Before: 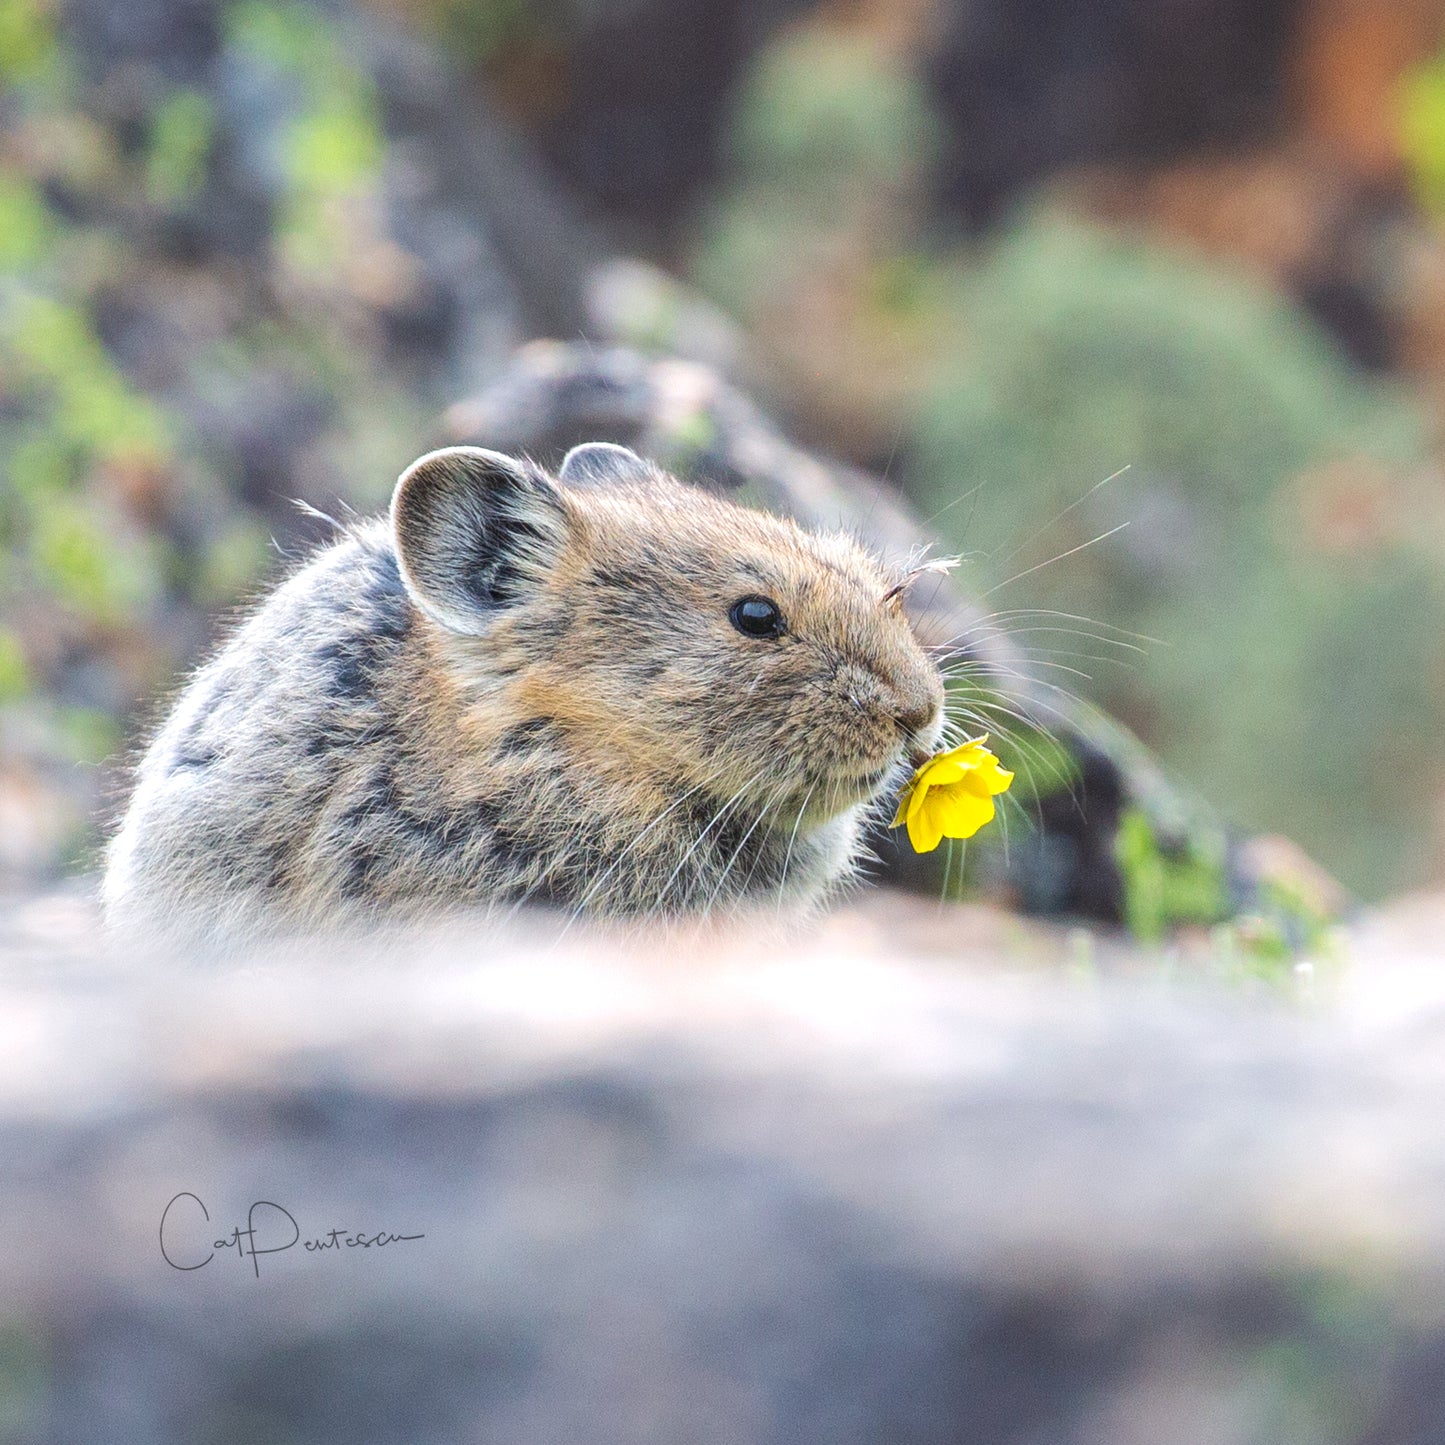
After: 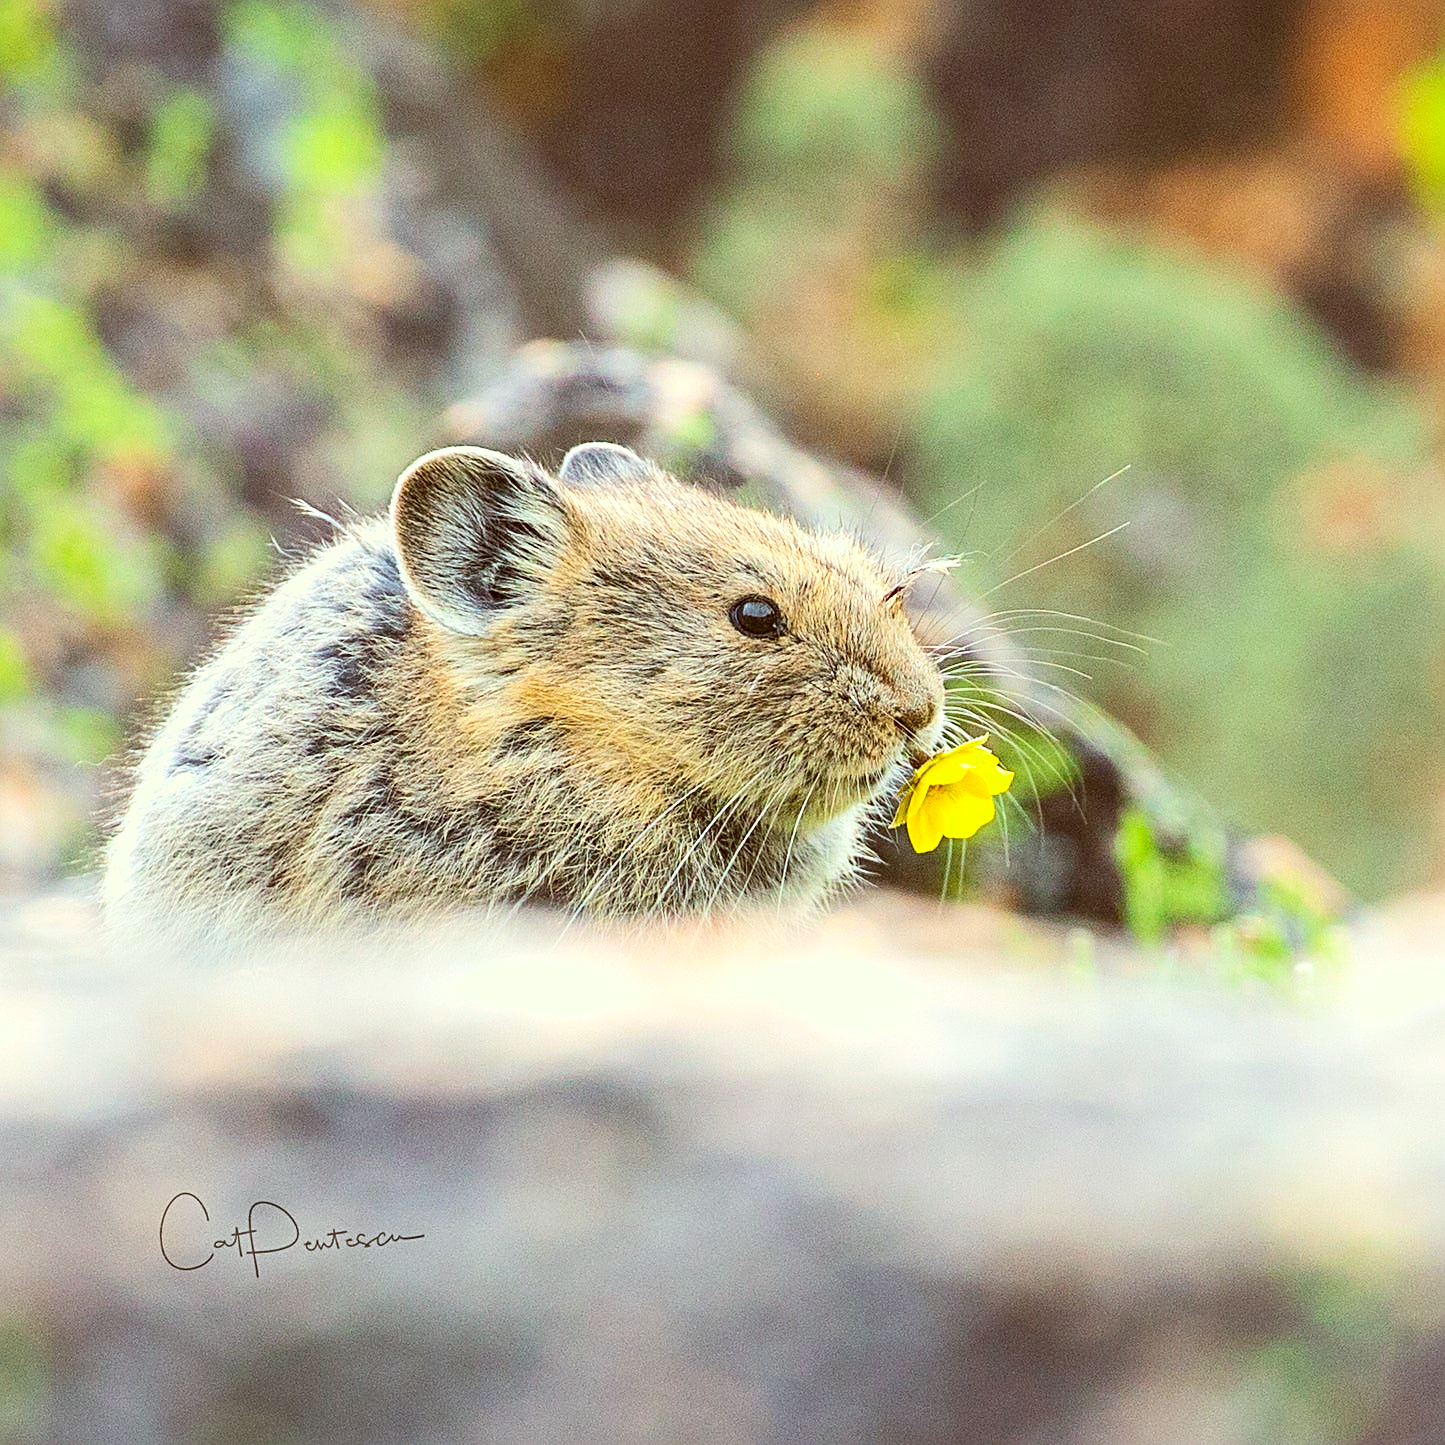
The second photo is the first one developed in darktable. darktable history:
haze removal: compatibility mode true, adaptive false
contrast brightness saturation: contrast 0.198, brightness 0.169, saturation 0.22
sharpen: amount 0.747
color correction: highlights a* -5.62, highlights b* 9.79, shadows a* 9.69, shadows b* 24.68
